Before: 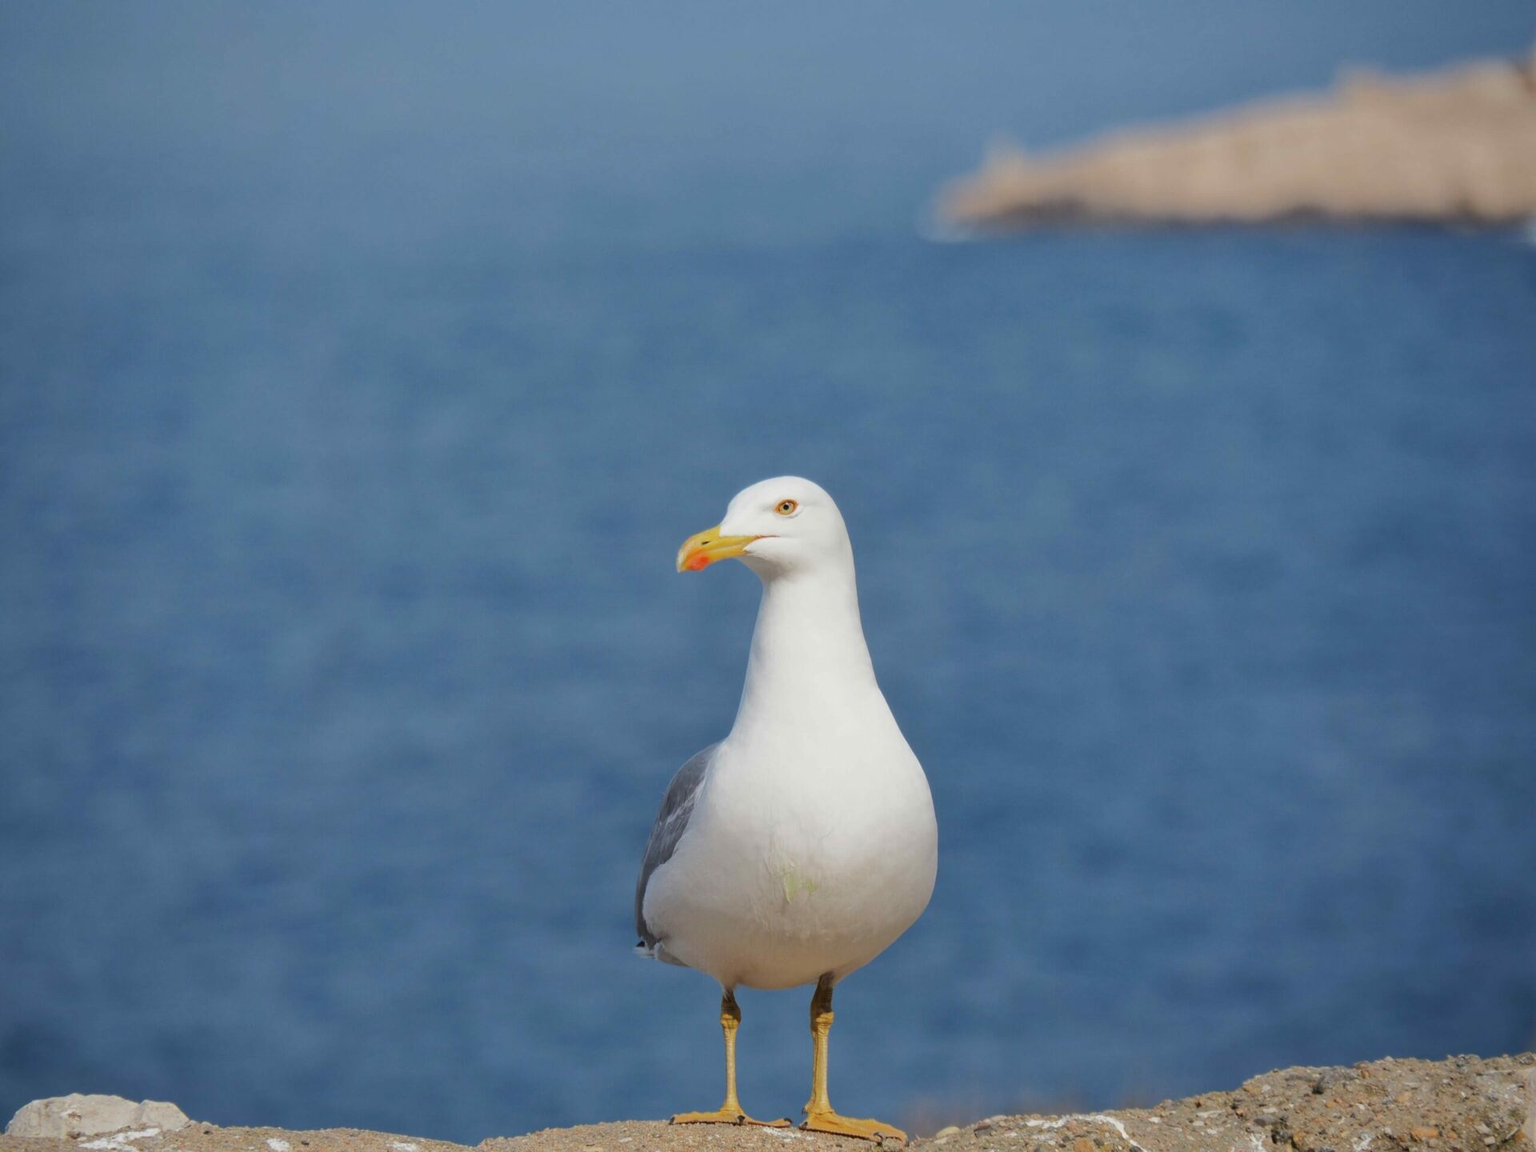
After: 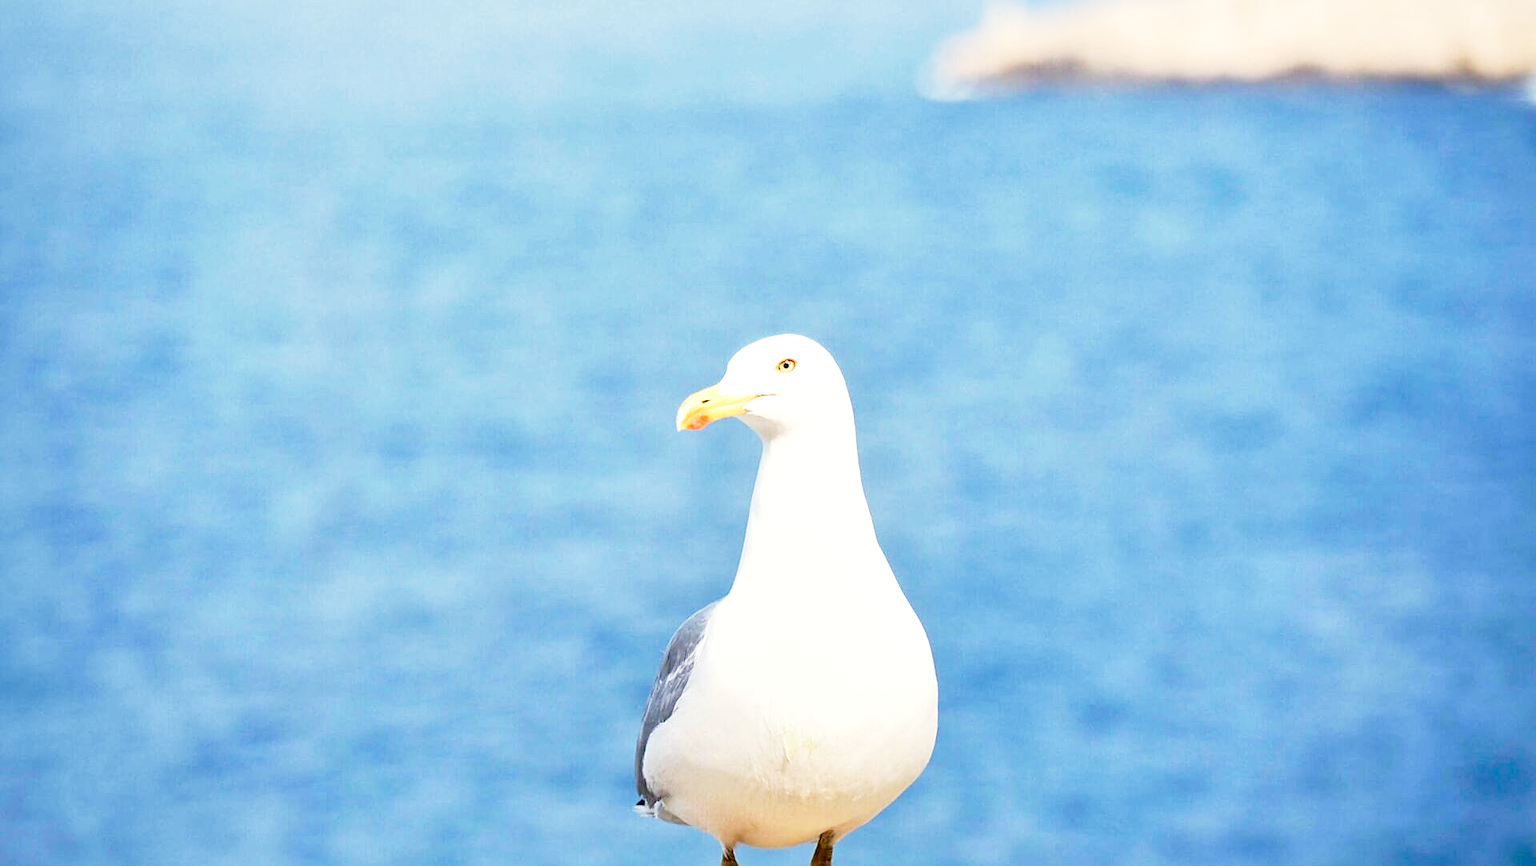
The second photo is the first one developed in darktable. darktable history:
tone equalizer: -8 EV -0.762 EV, -7 EV -0.735 EV, -6 EV -0.564 EV, -5 EV -0.398 EV, -3 EV 0.395 EV, -2 EV 0.6 EV, -1 EV 0.687 EV, +0 EV 0.752 EV, mask exposure compensation -0.486 EV
color balance rgb: perceptual saturation grading › global saturation 20%, perceptual saturation grading › highlights -49.545%, perceptual saturation grading › shadows 24.826%, global vibrance 20%
color correction: highlights b* 2.89
exposure: compensate highlight preservation false
crop and rotate: top 12.3%, bottom 12.425%
local contrast: mode bilateral grid, contrast 21, coarseness 49, detail 119%, midtone range 0.2
base curve: curves: ch0 [(0, 0) (0.012, 0.01) (0.073, 0.168) (0.31, 0.711) (0.645, 0.957) (1, 1)], preserve colors none
sharpen: on, module defaults
